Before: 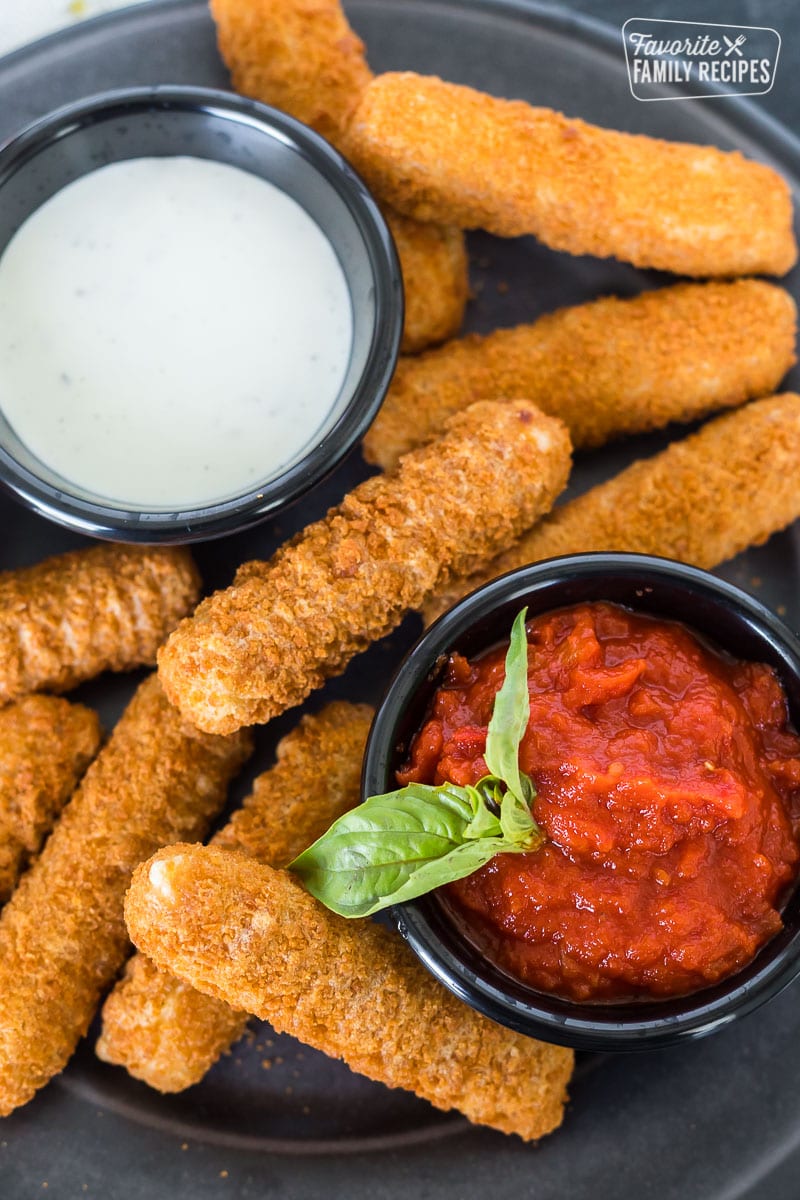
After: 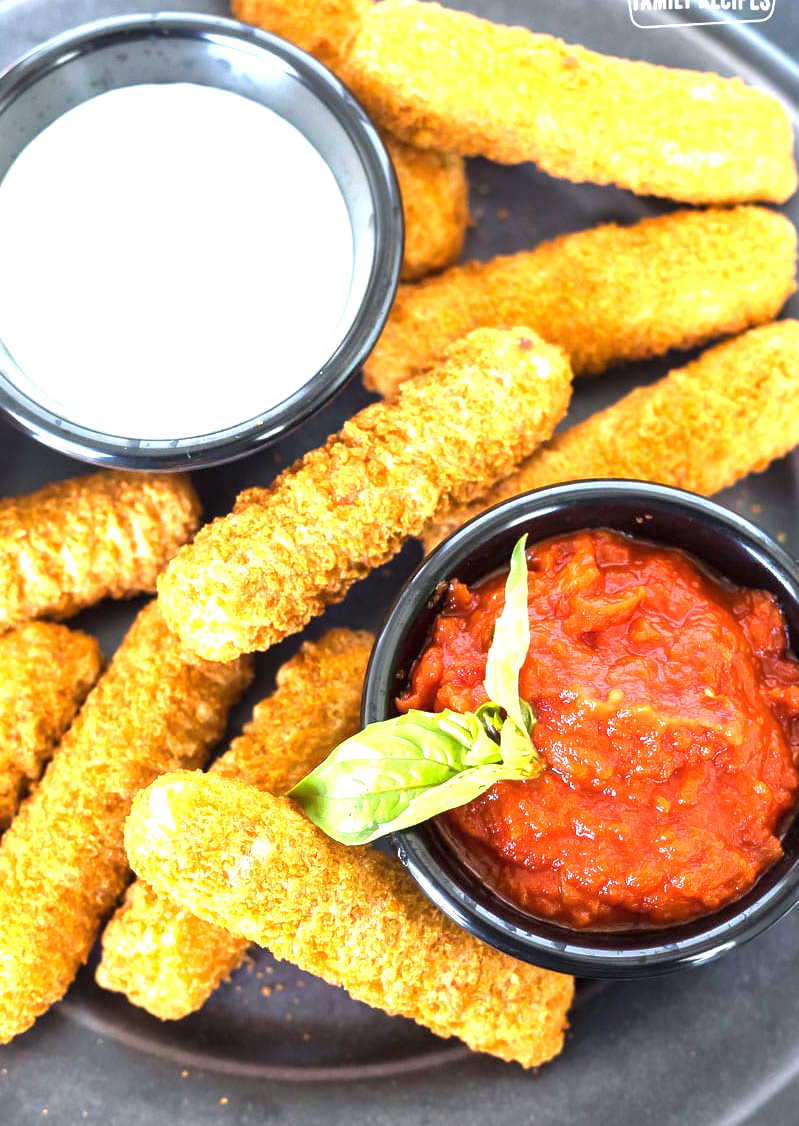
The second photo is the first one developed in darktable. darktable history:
exposure: black level correction 0, exposure 1.676 EV, compensate highlight preservation false
crop and rotate: top 6.162%
